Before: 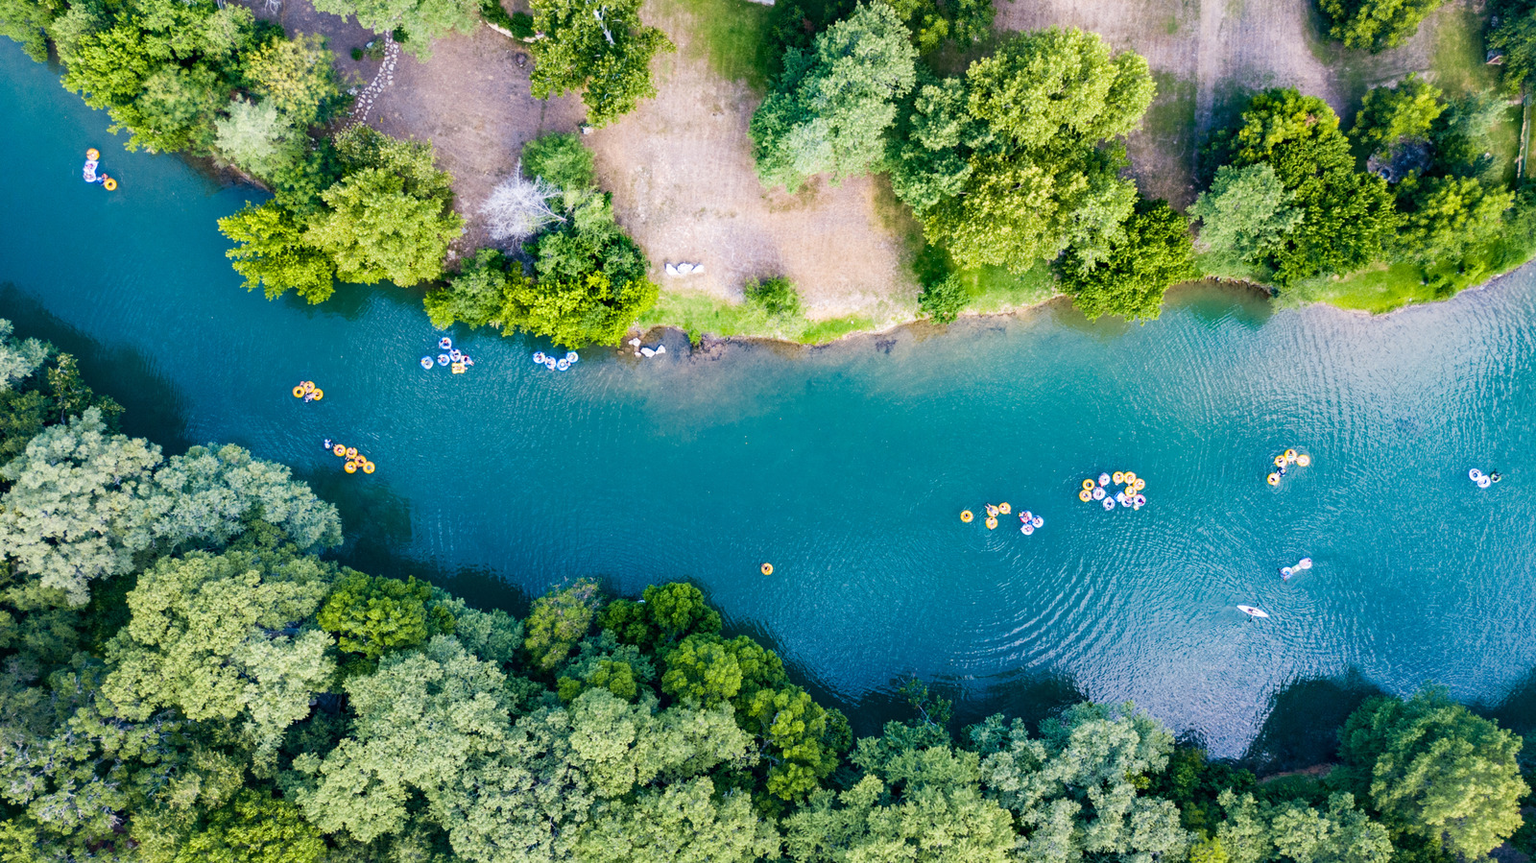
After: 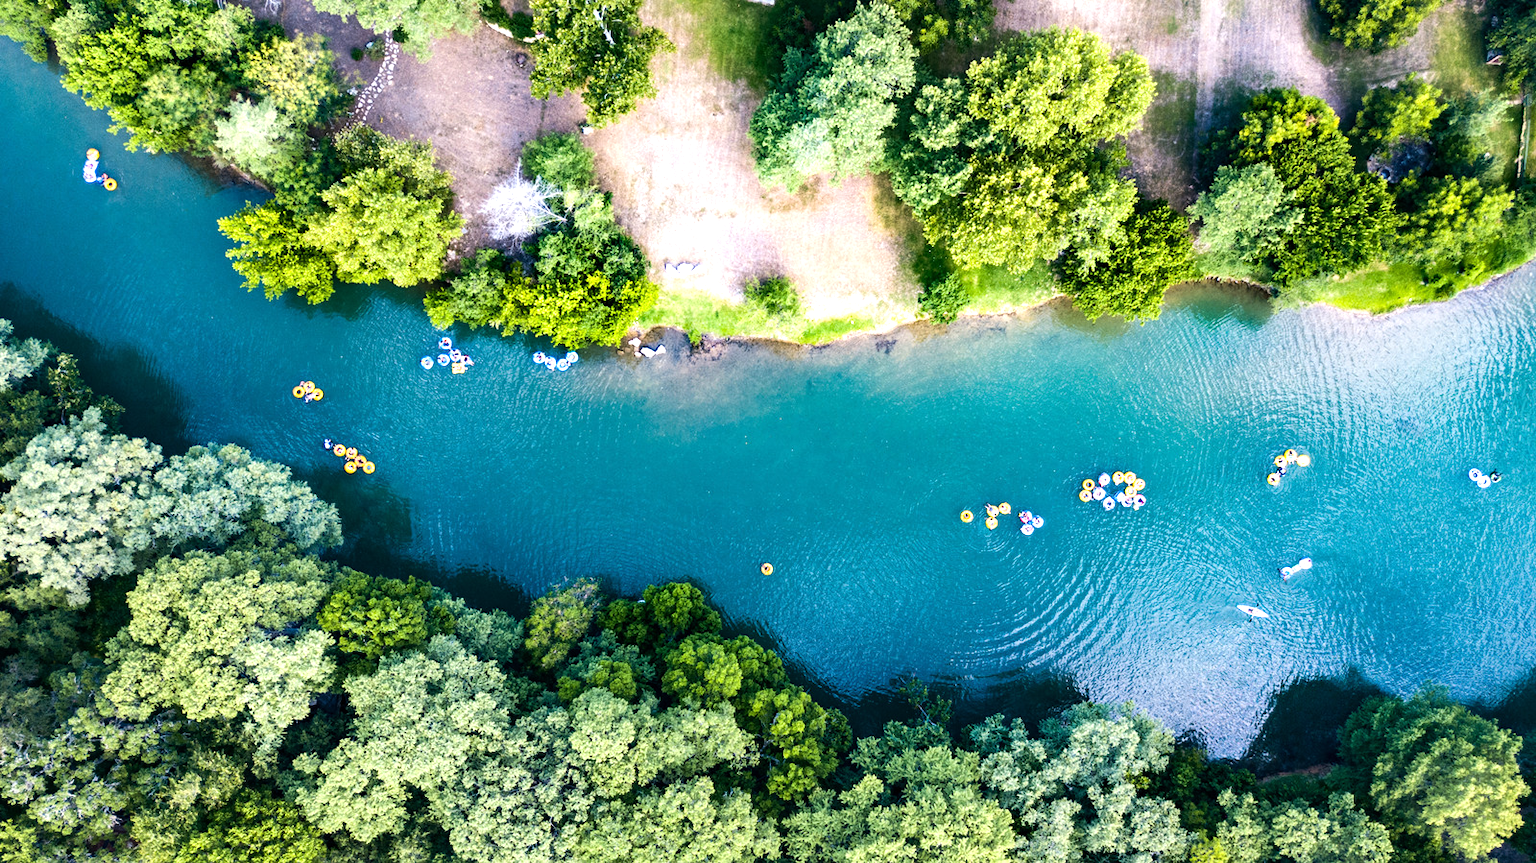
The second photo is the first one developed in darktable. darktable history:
tone equalizer: -8 EV -0.737 EV, -7 EV -0.724 EV, -6 EV -0.565 EV, -5 EV -0.361 EV, -3 EV 0.376 EV, -2 EV 0.6 EV, -1 EV 0.688 EV, +0 EV 0.731 EV, edges refinement/feathering 500, mask exposure compensation -1.57 EV, preserve details no
